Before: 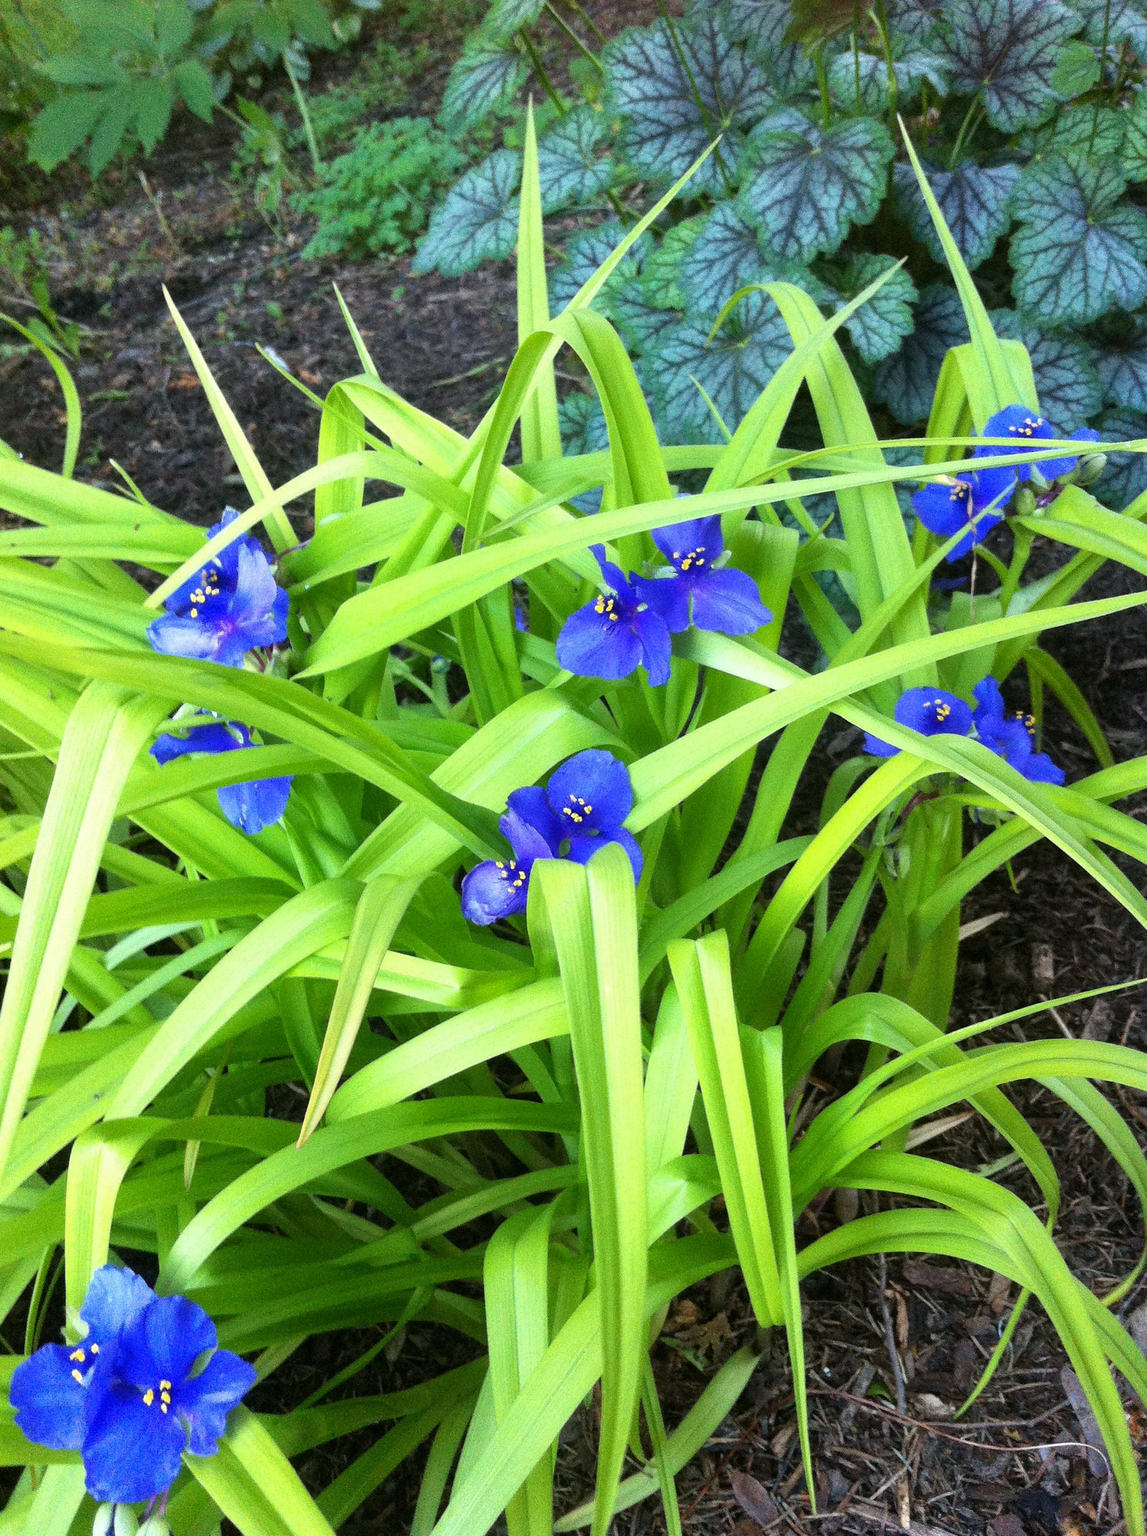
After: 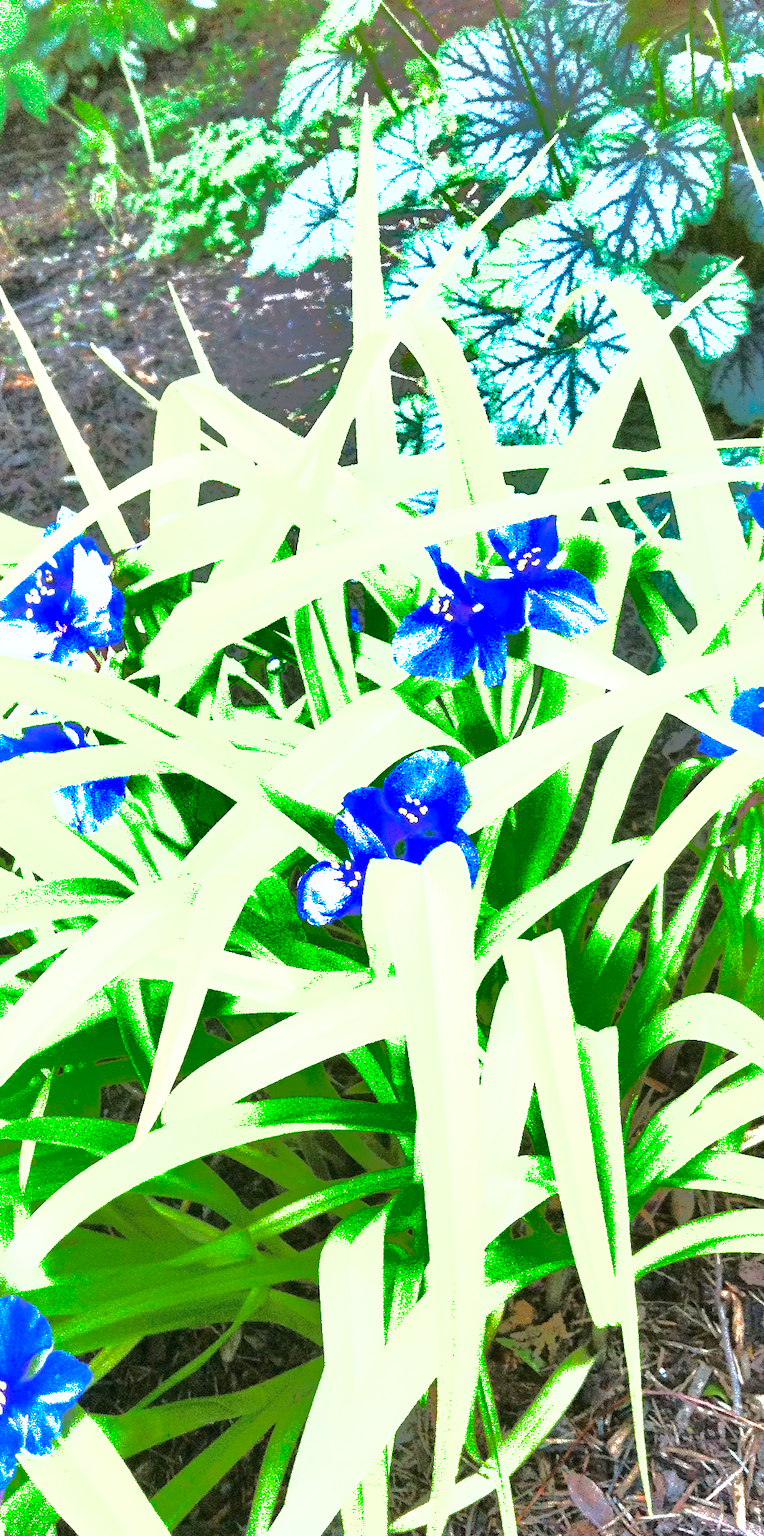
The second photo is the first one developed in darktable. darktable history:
crop and rotate: left 14.436%, right 18.898%
shadows and highlights: shadows -19.91, highlights -73.15
exposure: black level correction 0, exposure 2.088 EV, compensate exposure bias true, compensate highlight preservation false
